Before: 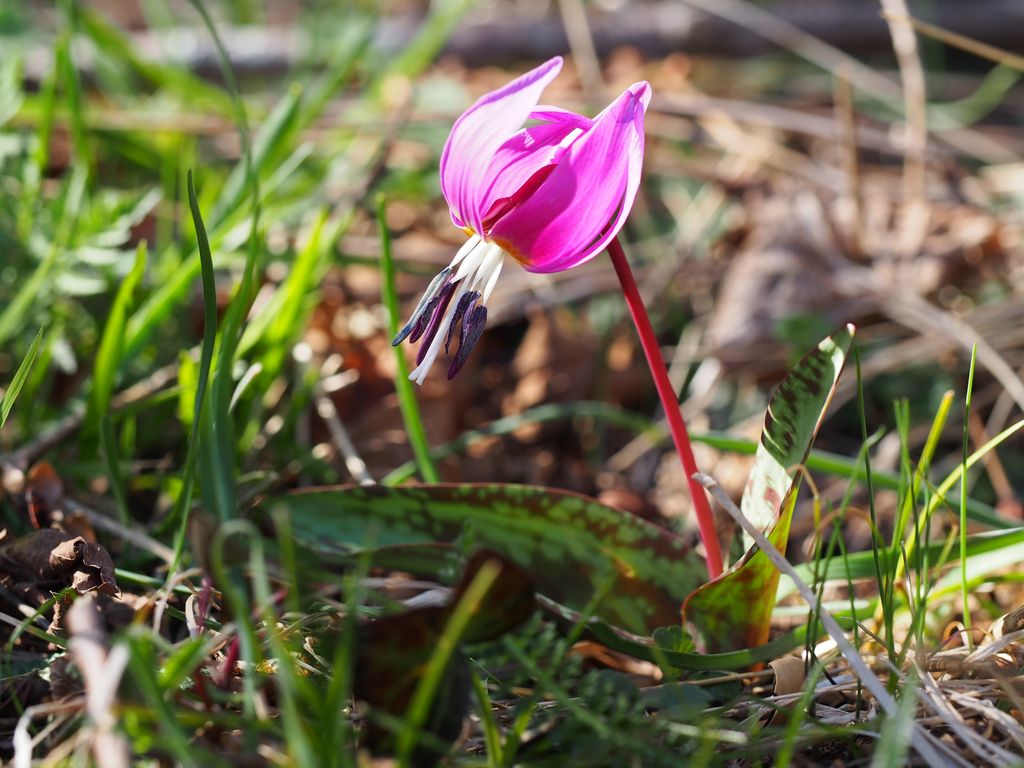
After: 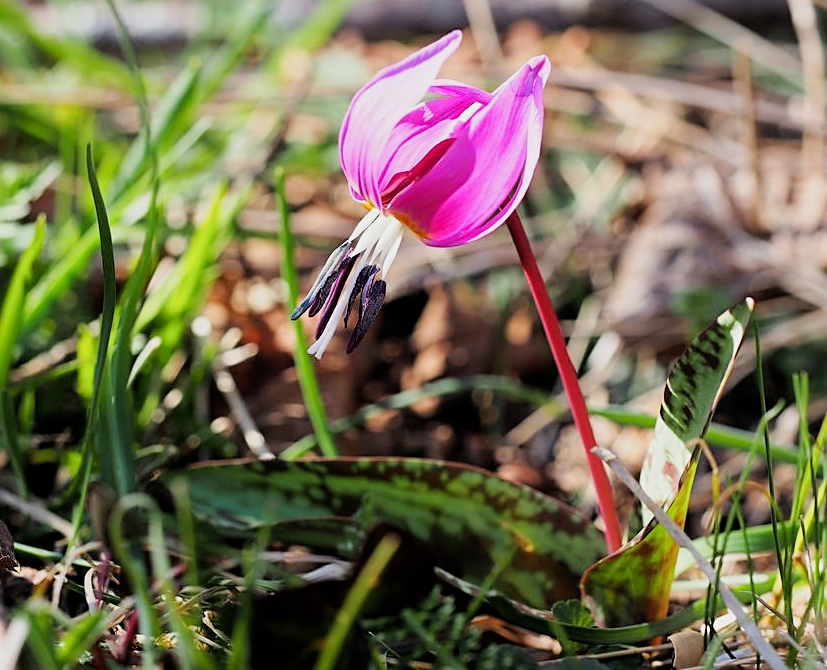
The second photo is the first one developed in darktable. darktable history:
tone equalizer: -8 EV -0.417 EV, -7 EV -0.419 EV, -6 EV -0.347 EV, -5 EV -0.24 EV, -3 EV 0.234 EV, -2 EV 0.362 EV, -1 EV 0.393 EV, +0 EV 0.427 EV, smoothing diameter 24.8%, edges refinement/feathering 10.51, preserve details guided filter
filmic rgb: black relative exposure -5.09 EV, white relative exposure 3.97 EV, hardness 2.89, contrast 1.1
crop: left 9.914%, top 3.494%, right 9.244%, bottom 9.245%
sharpen: on, module defaults
